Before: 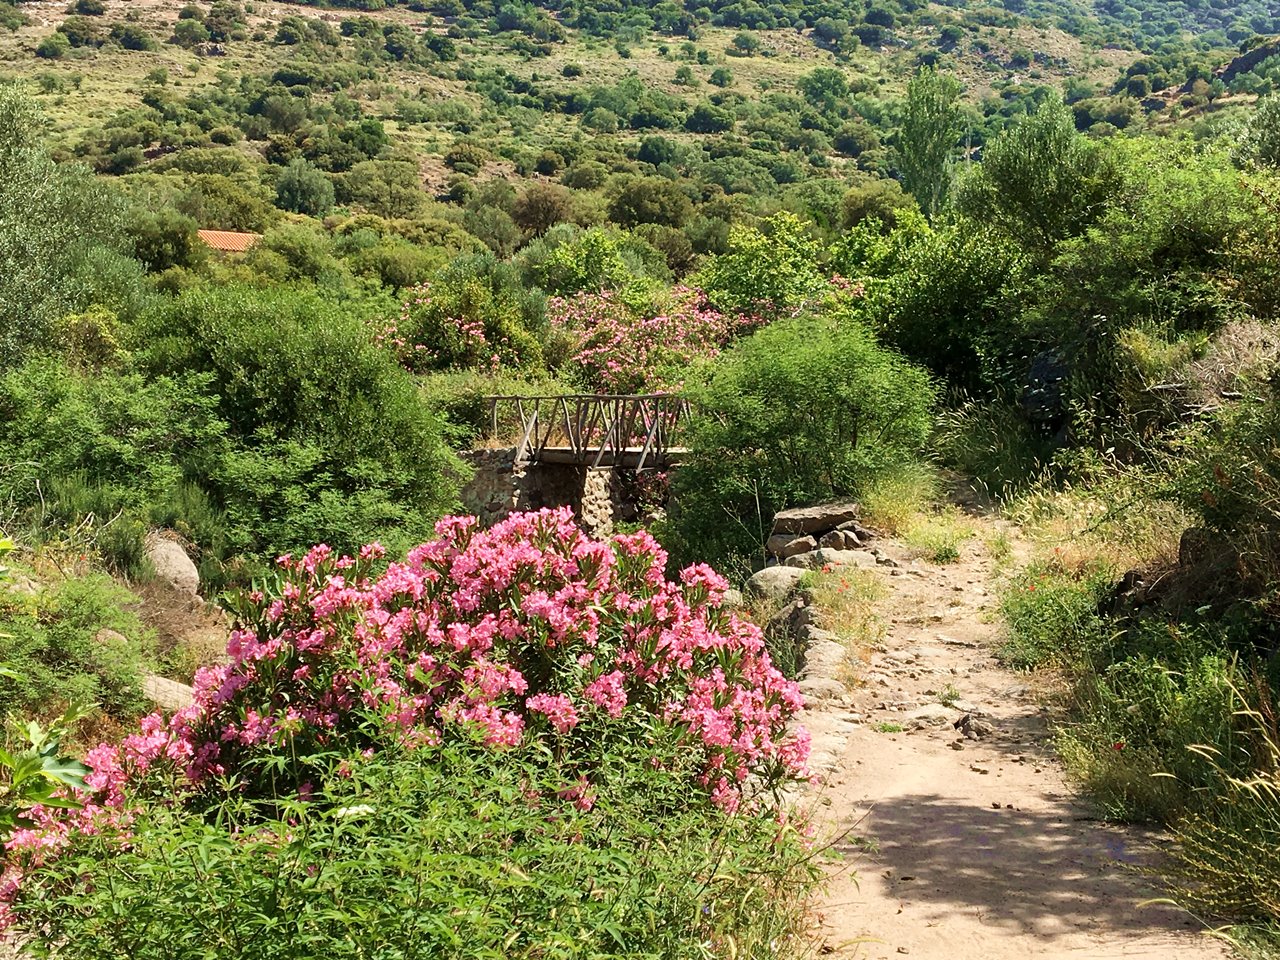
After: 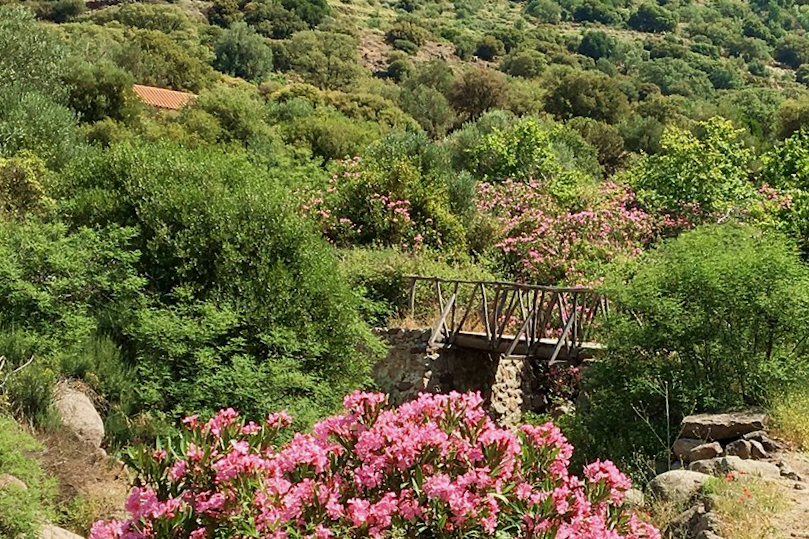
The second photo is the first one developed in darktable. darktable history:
exposure: exposure -0.157 EV, compensate highlight preservation false
crop and rotate: angle -4.99°, left 2.122%, top 6.945%, right 27.566%, bottom 30.519%
